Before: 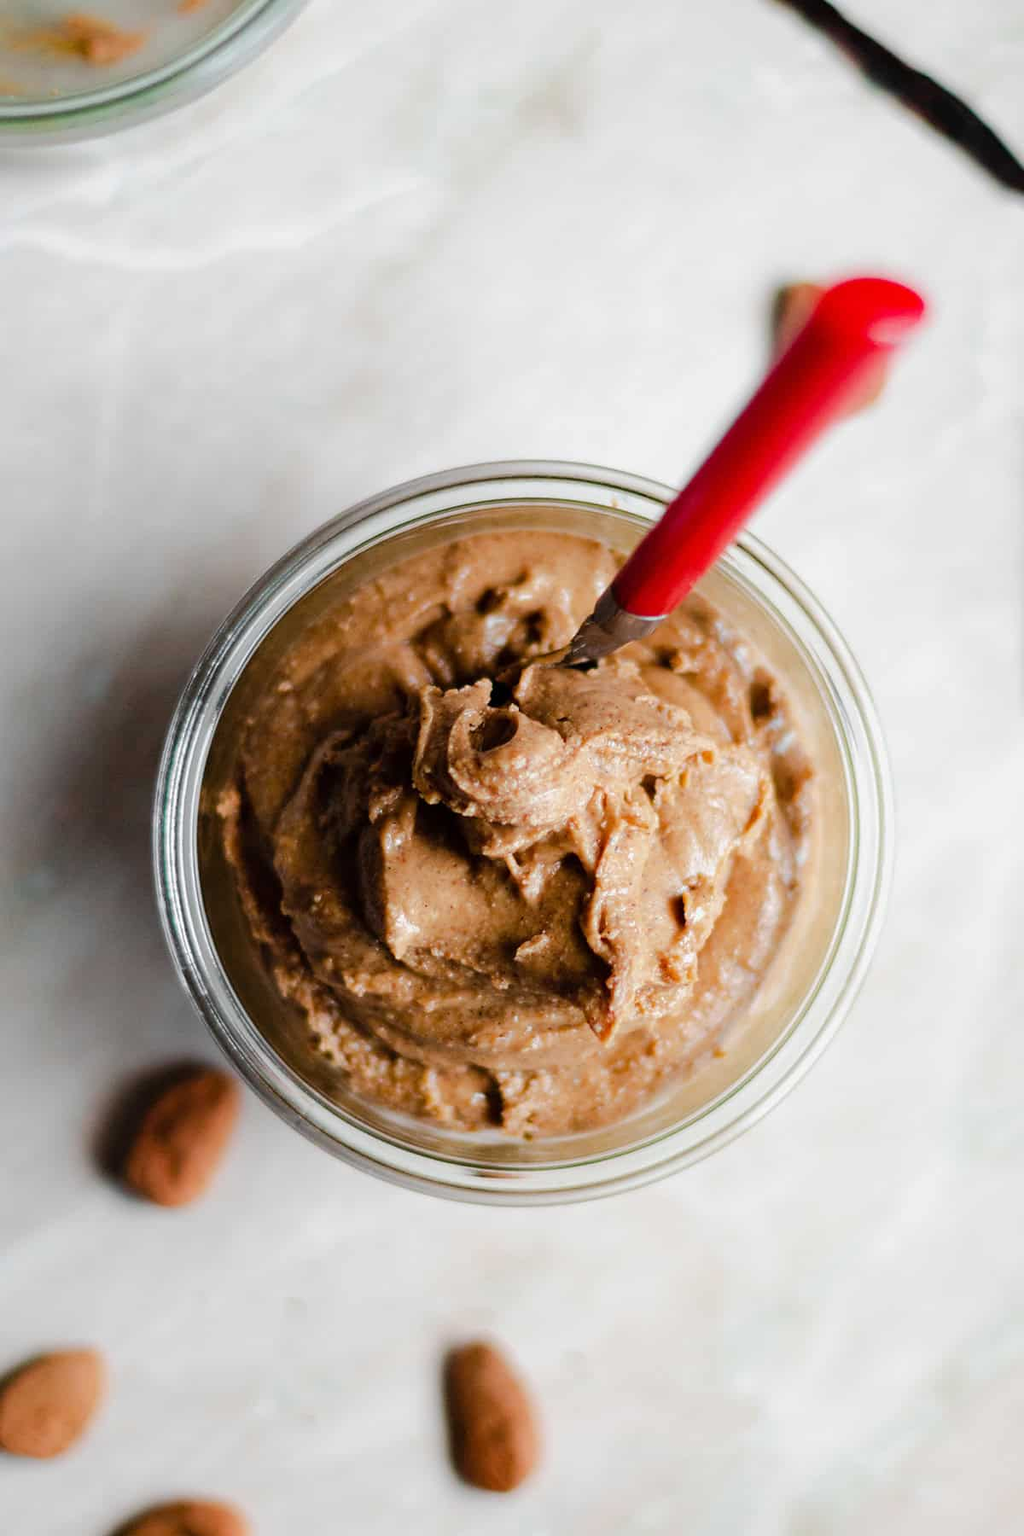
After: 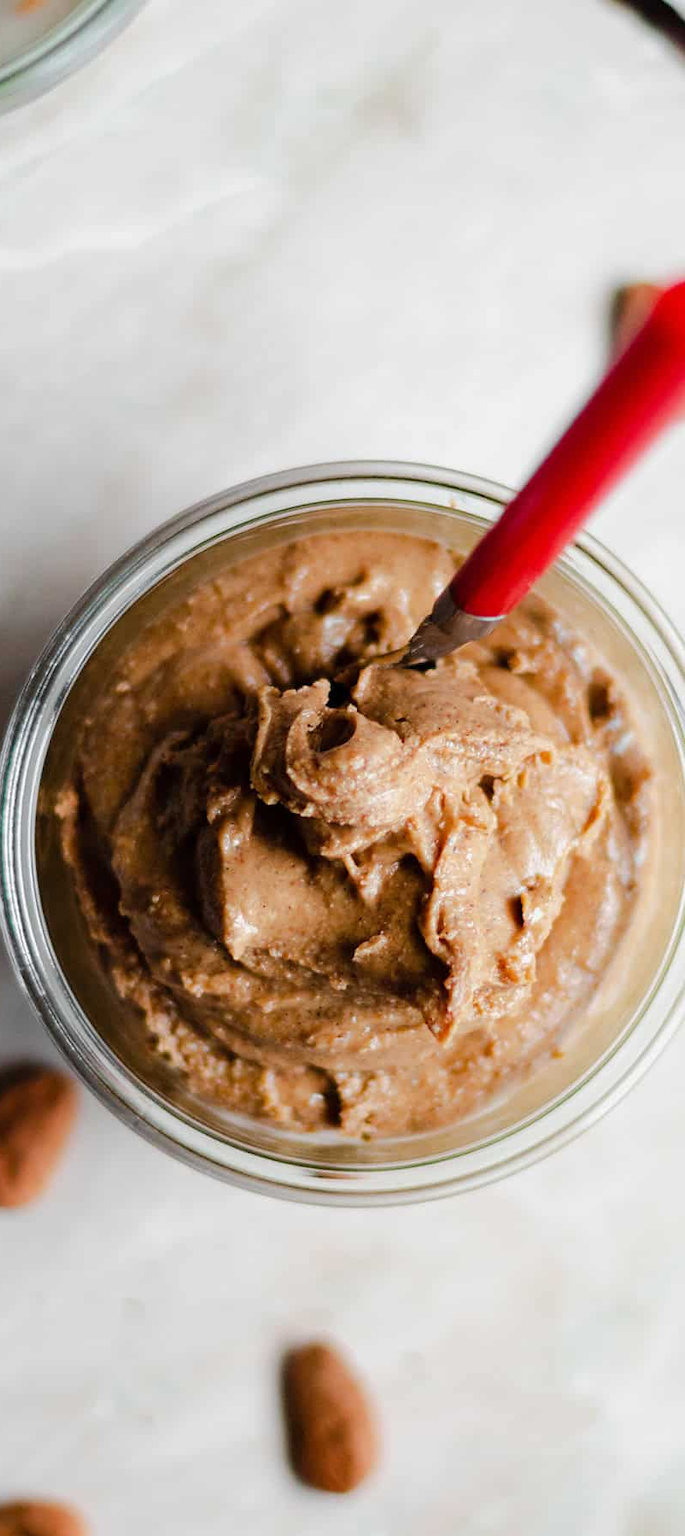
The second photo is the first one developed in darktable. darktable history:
crop and rotate: left 15.893%, right 17.159%
